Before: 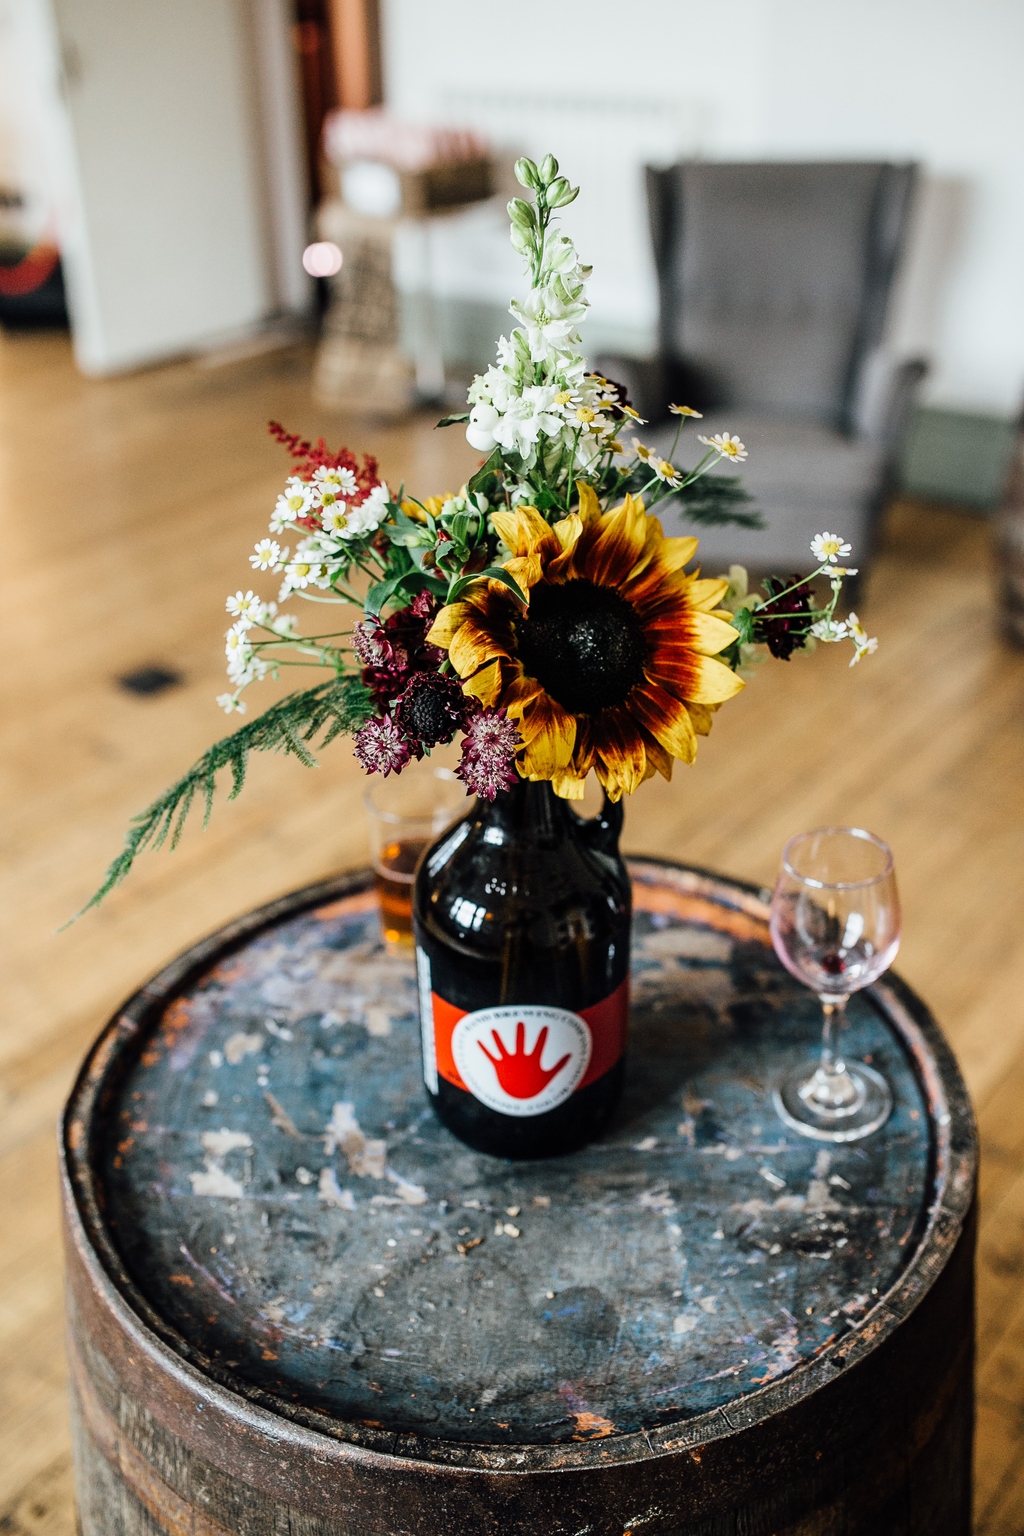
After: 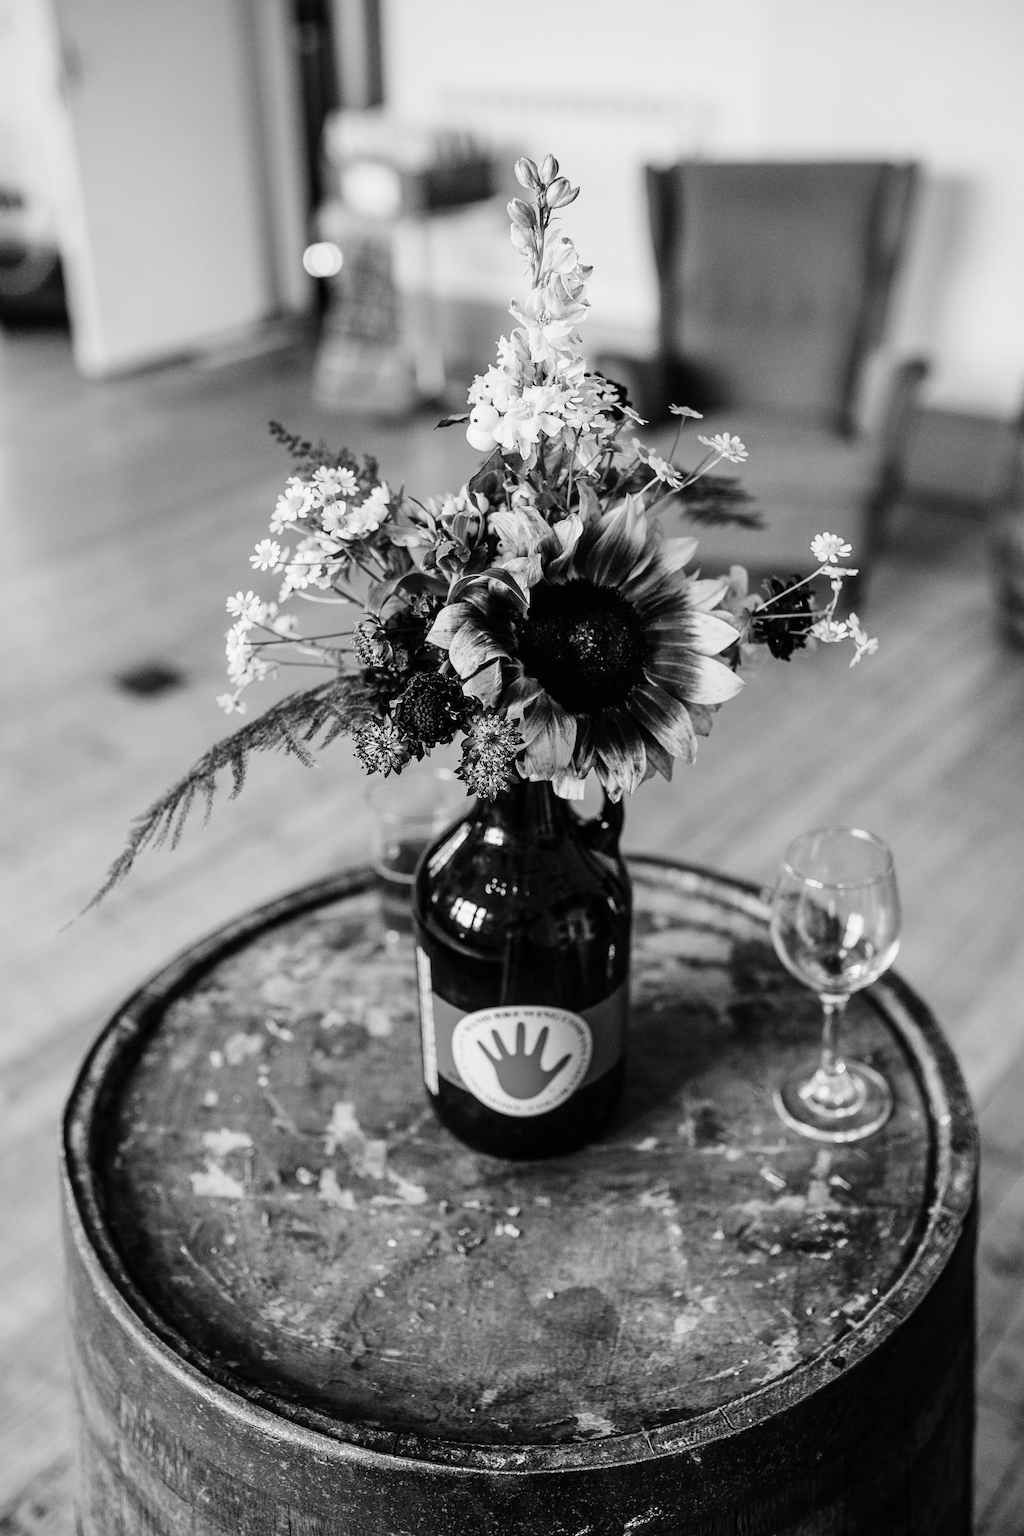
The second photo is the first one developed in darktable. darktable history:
contrast brightness saturation: saturation -0.999
